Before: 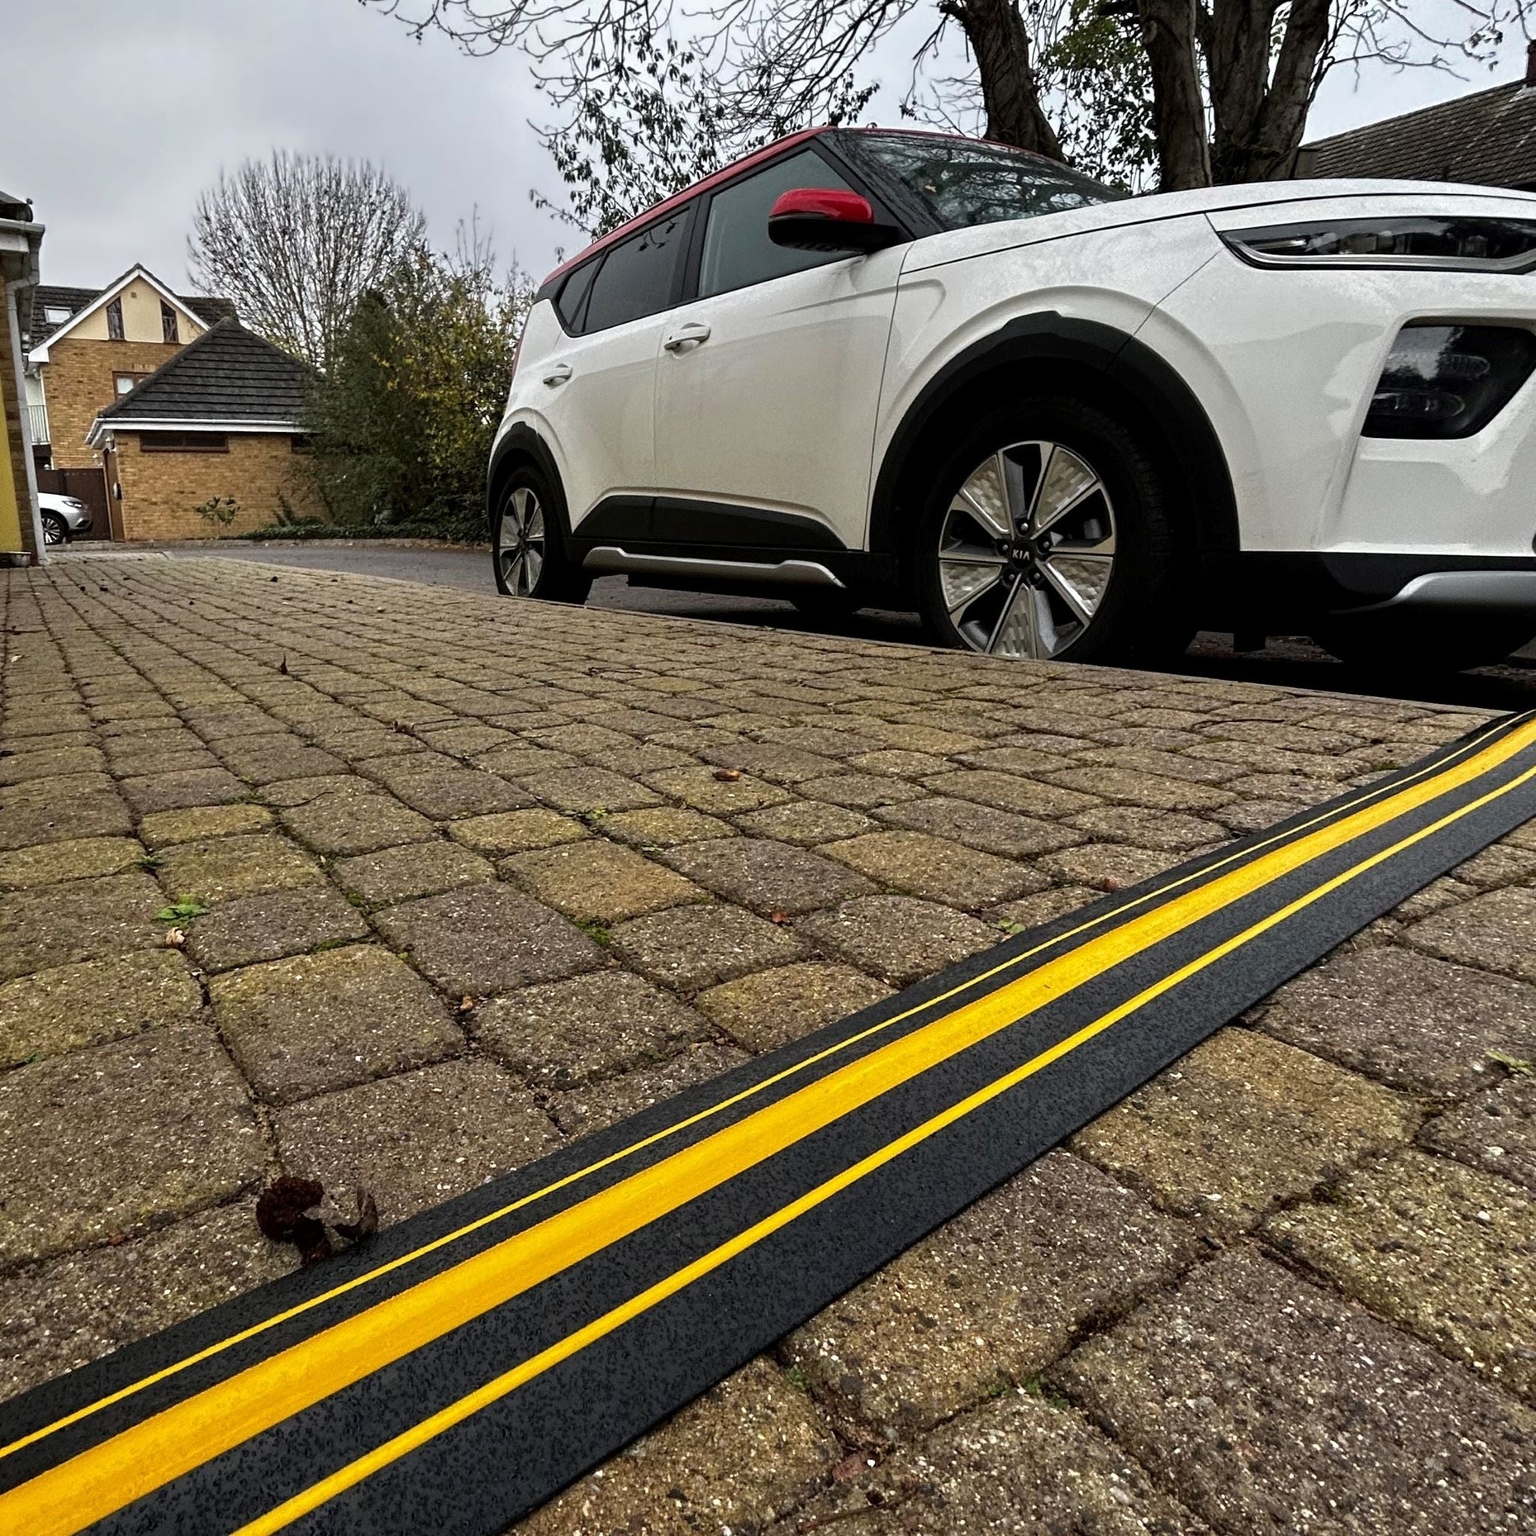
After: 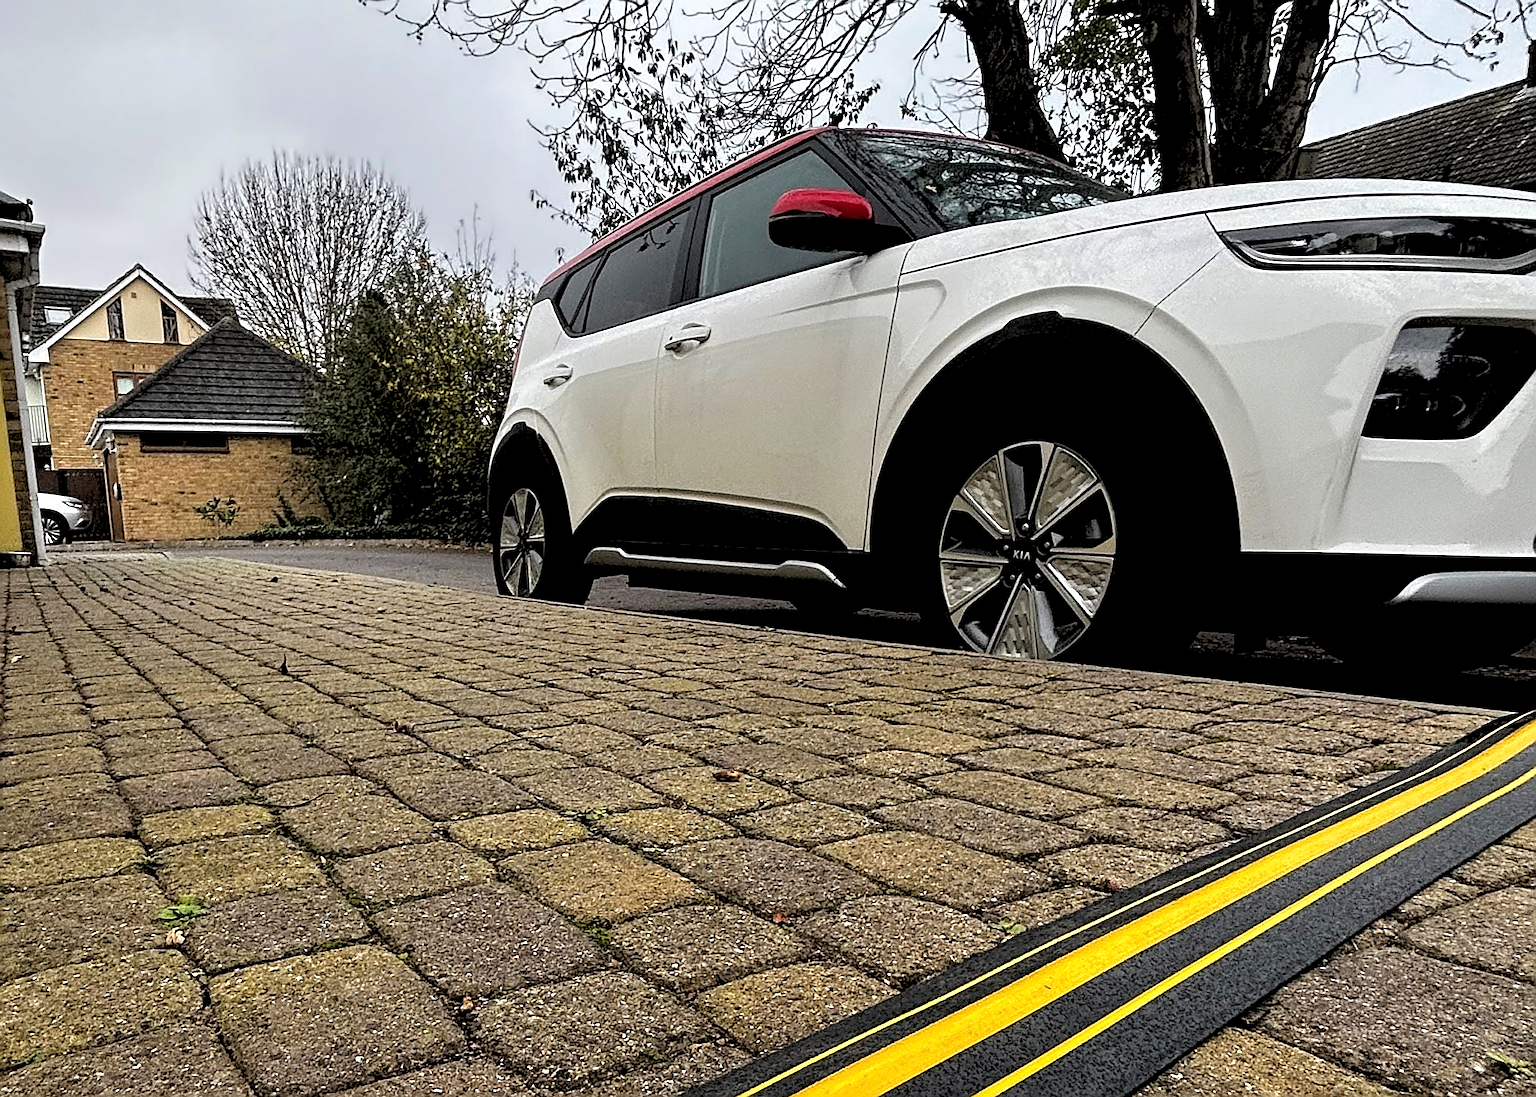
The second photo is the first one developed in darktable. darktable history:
sharpen: radius 1.4, amount 1.25, threshold 0.7
crop: bottom 28.576%
tone equalizer: -8 EV -0.417 EV, -7 EV -0.389 EV, -6 EV -0.333 EV, -5 EV -0.222 EV, -3 EV 0.222 EV, -2 EV 0.333 EV, -1 EV 0.389 EV, +0 EV 0.417 EV, edges refinement/feathering 500, mask exposure compensation -1.57 EV, preserve details no
rgb levels: preserve colors sum RGB, levels [[0.038, 0.433, 0.934], [0, 0.5, 1], [0, 0.5, 1]]
